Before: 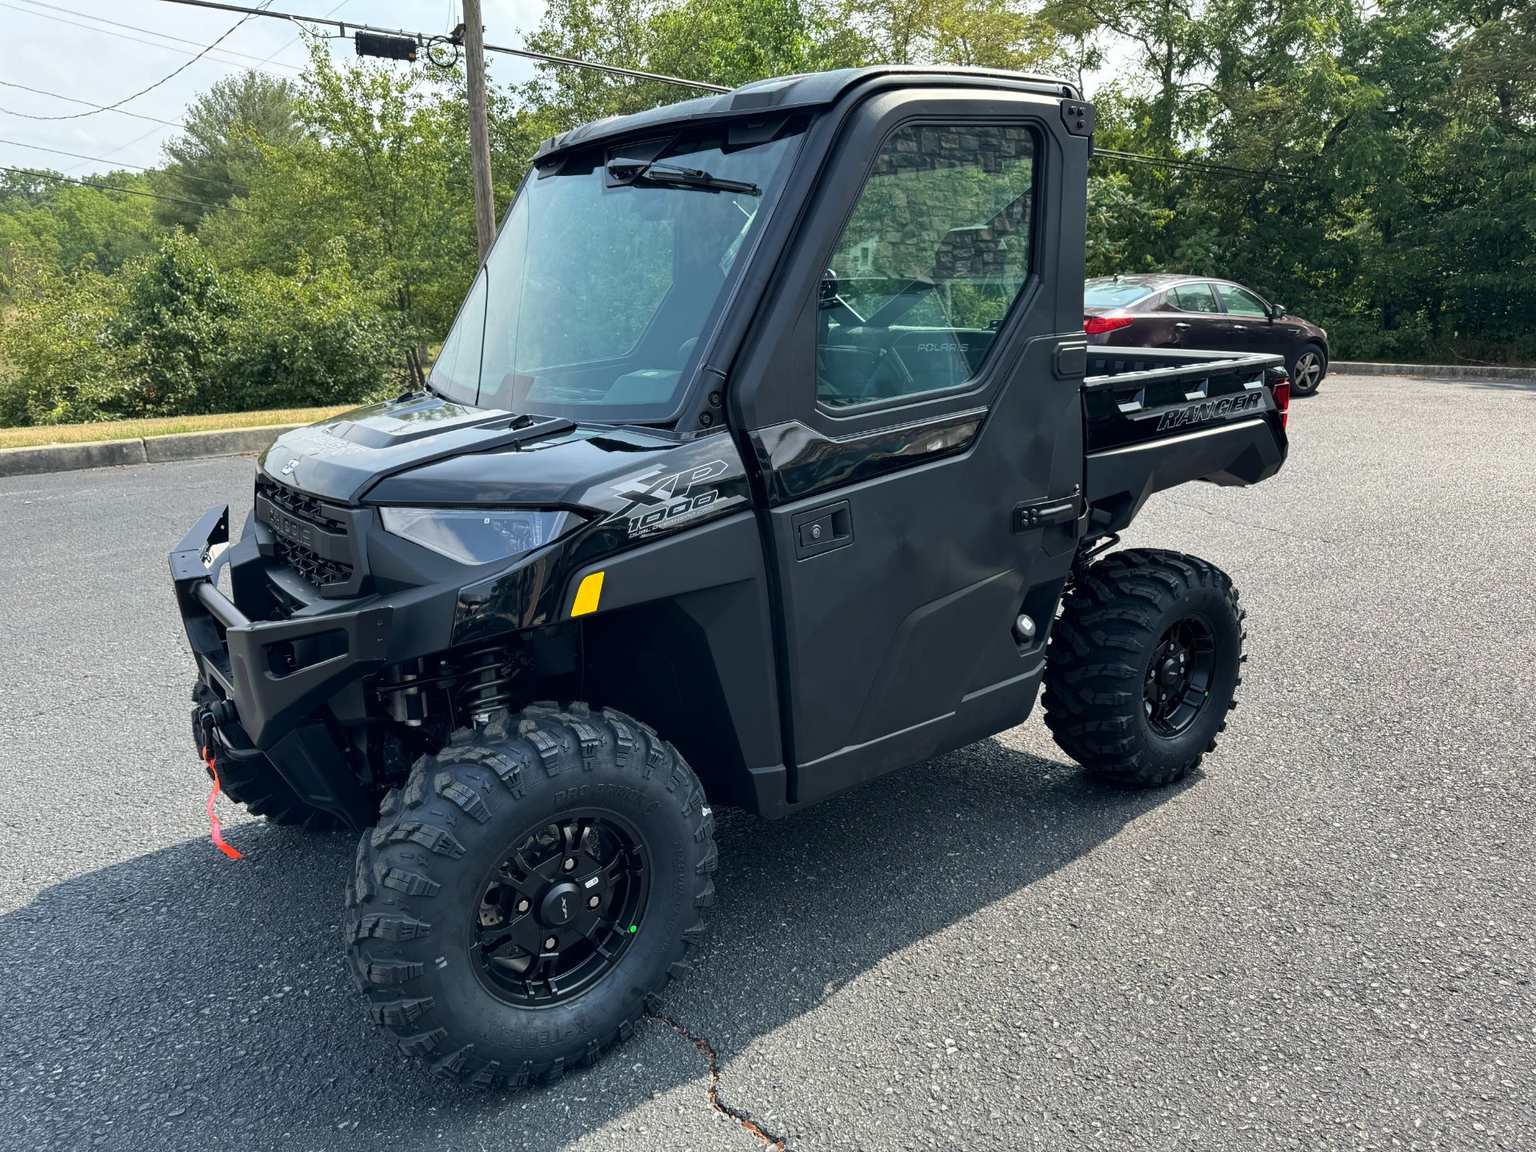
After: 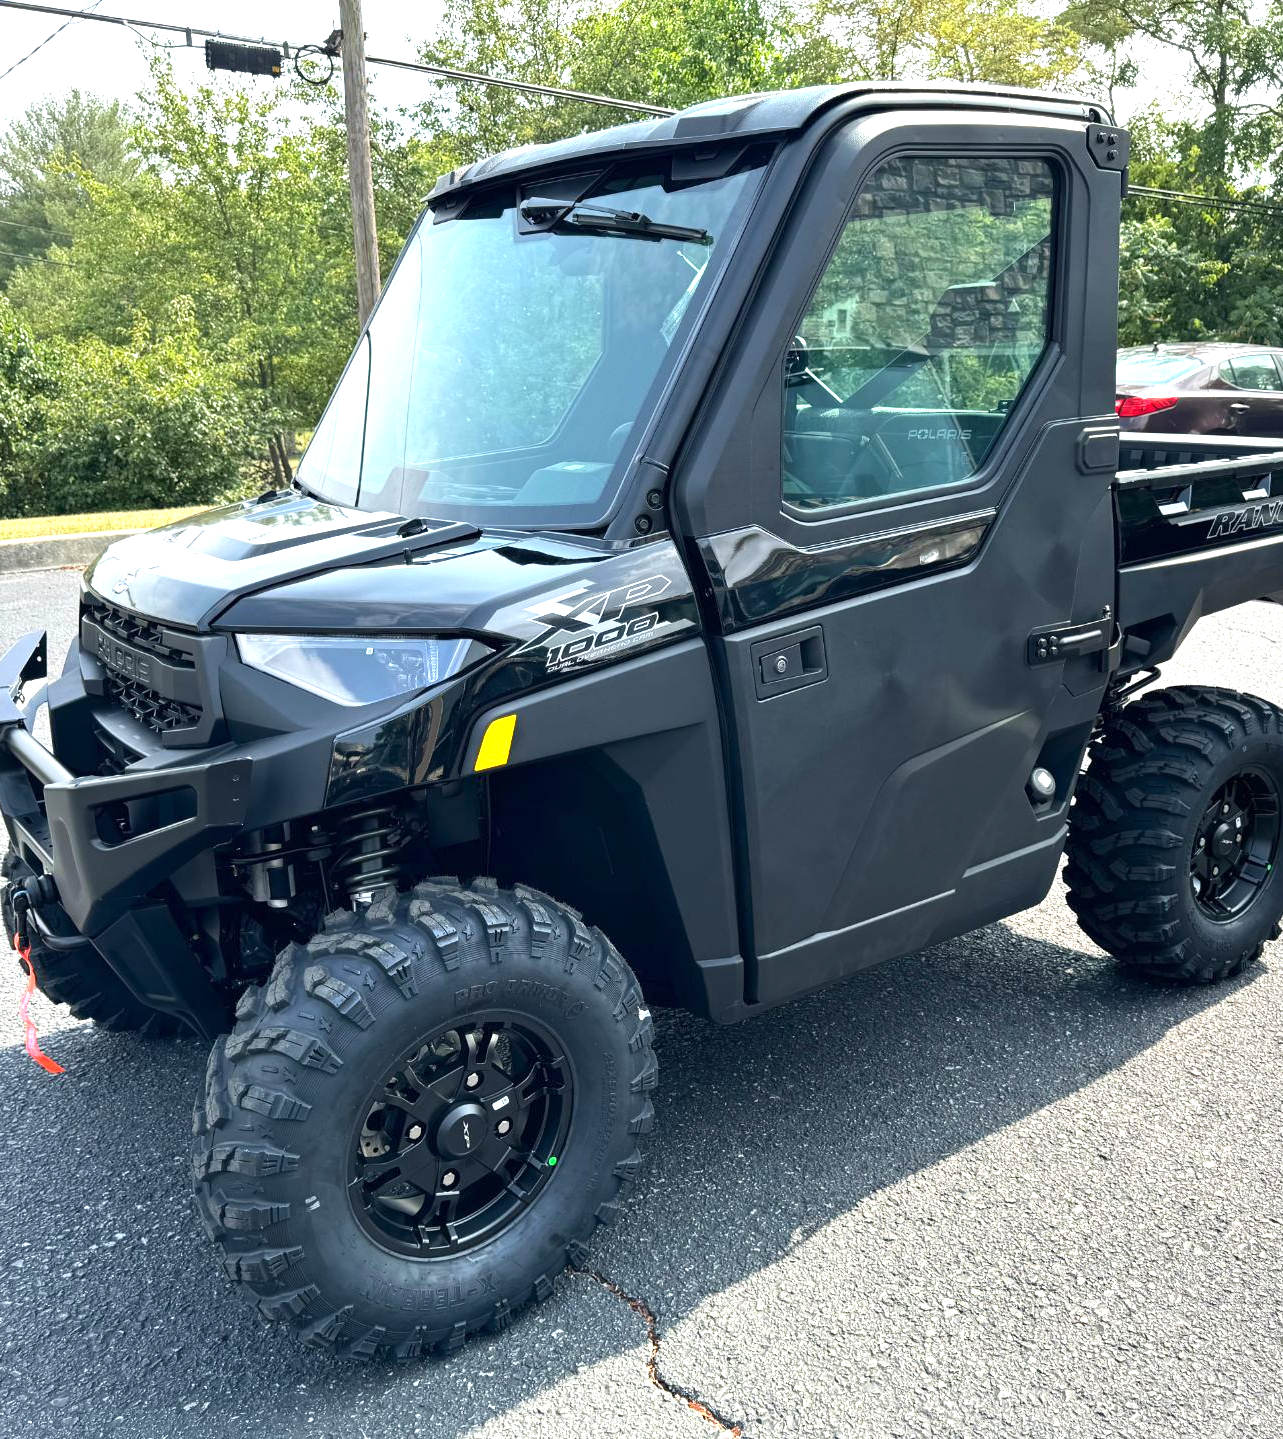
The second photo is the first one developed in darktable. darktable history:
exposure: exposure 1 EV, compensate highlight preservation false
crop and rotate: left 12.449%, right 20.683%
